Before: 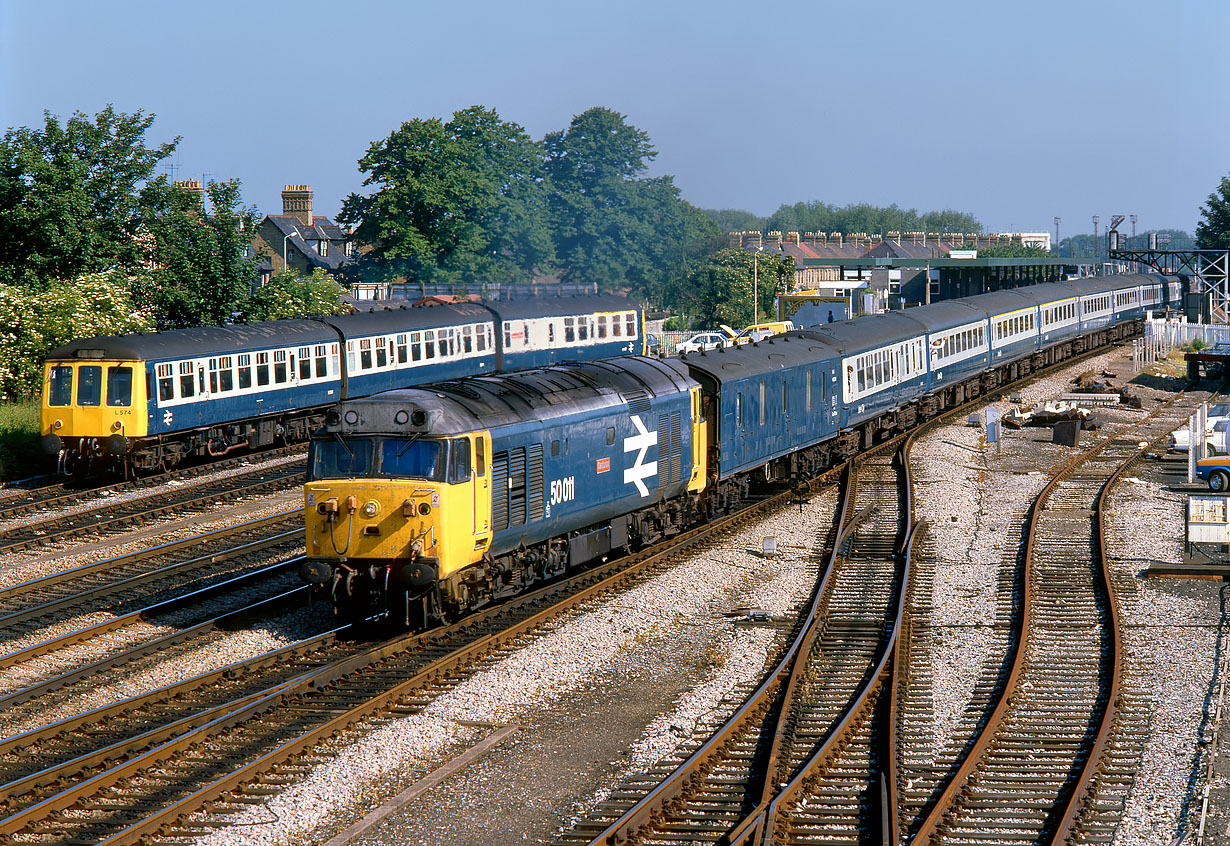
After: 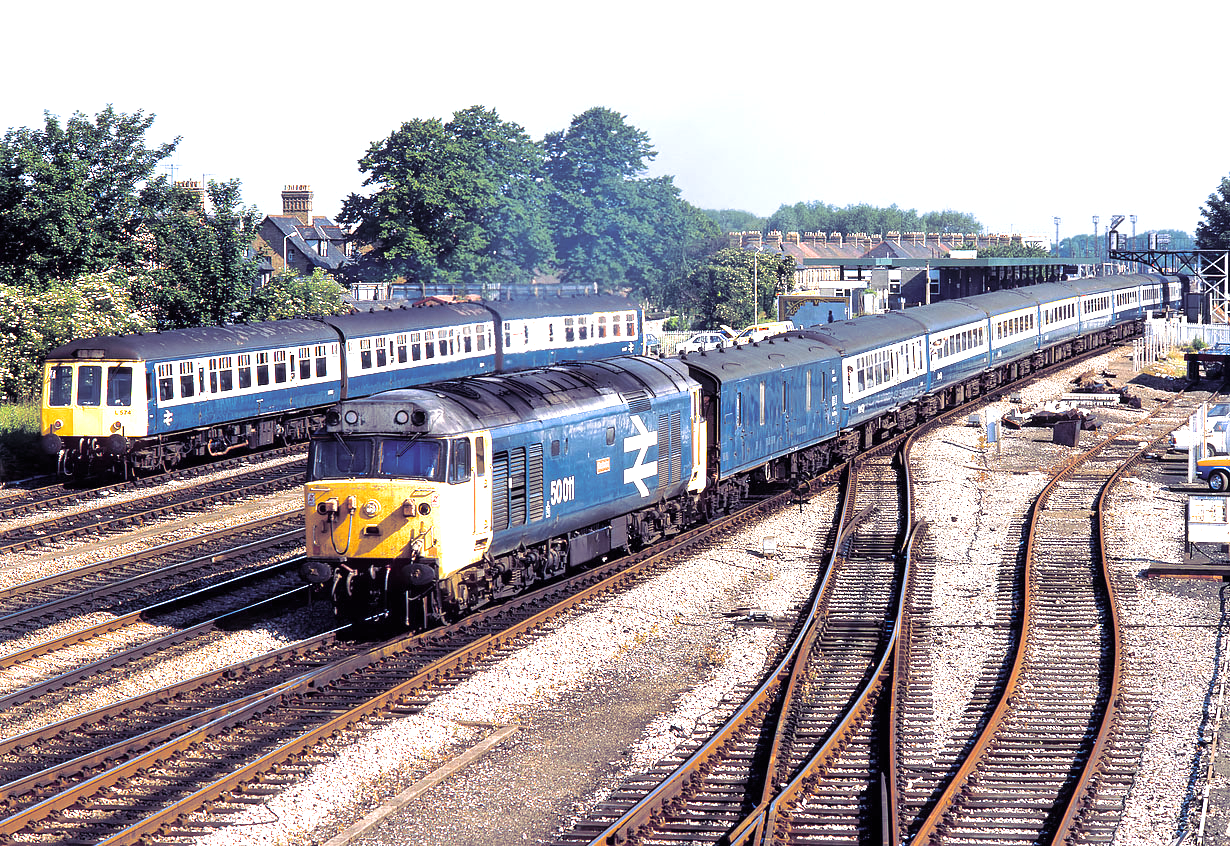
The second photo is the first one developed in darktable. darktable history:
split-toning: shadows › hue 255.6°, shadows › saturation 0.66, highlights › hue 43.2°, highlights › saturation 0.68, balance -50.1
exposure: black level correction 0, exposure 1.2 EV, compensate exposure bias true, compensate highlight preservation false
